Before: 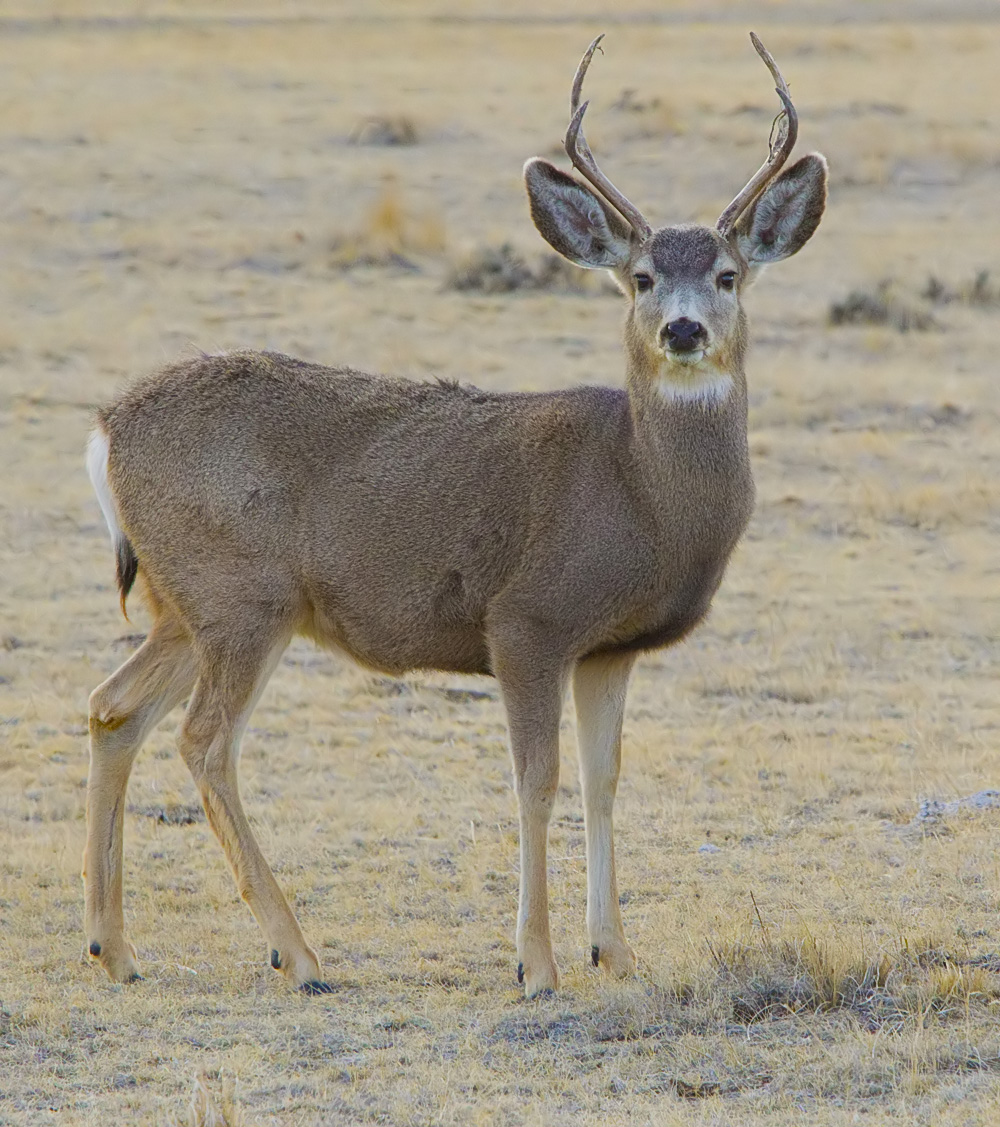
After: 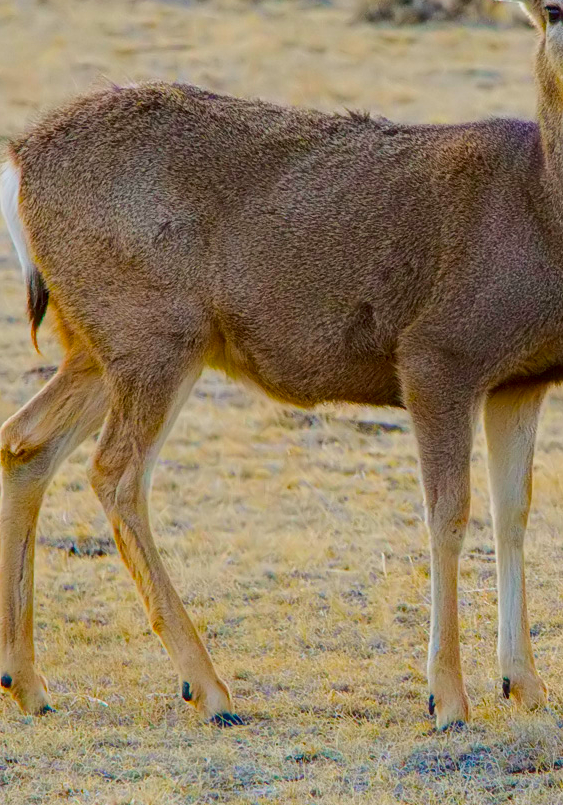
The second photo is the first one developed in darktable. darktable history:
color balance rgb: perceptual saturation grading › global saturation 25%, perceptual brilliance grading › mid-tones 10%, perceptual brilliance grading › shadows 15%, global vibrance 20%
bloom: size 16%, threshold 98%, strength 20%
local contrast: on, module defaults
crop: left 8.966%, top 23.852%, right 34.699%, bottom 4.703%
contrast brightness saturation: contrast 0.07, brightness -0.14, saturation 0.11
